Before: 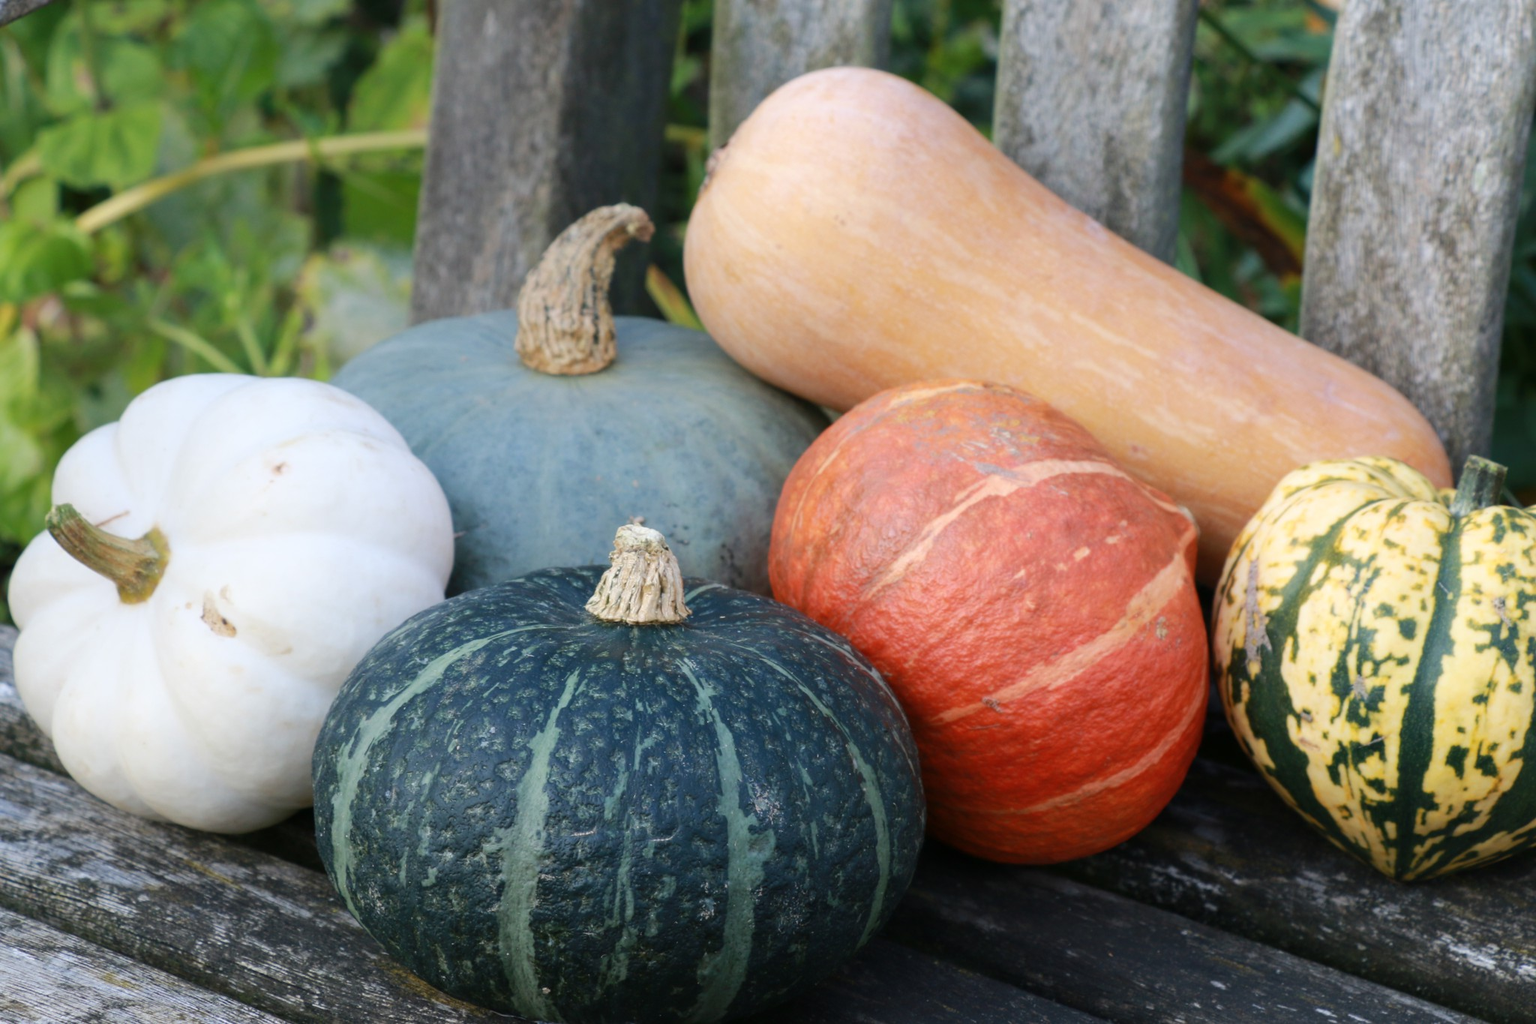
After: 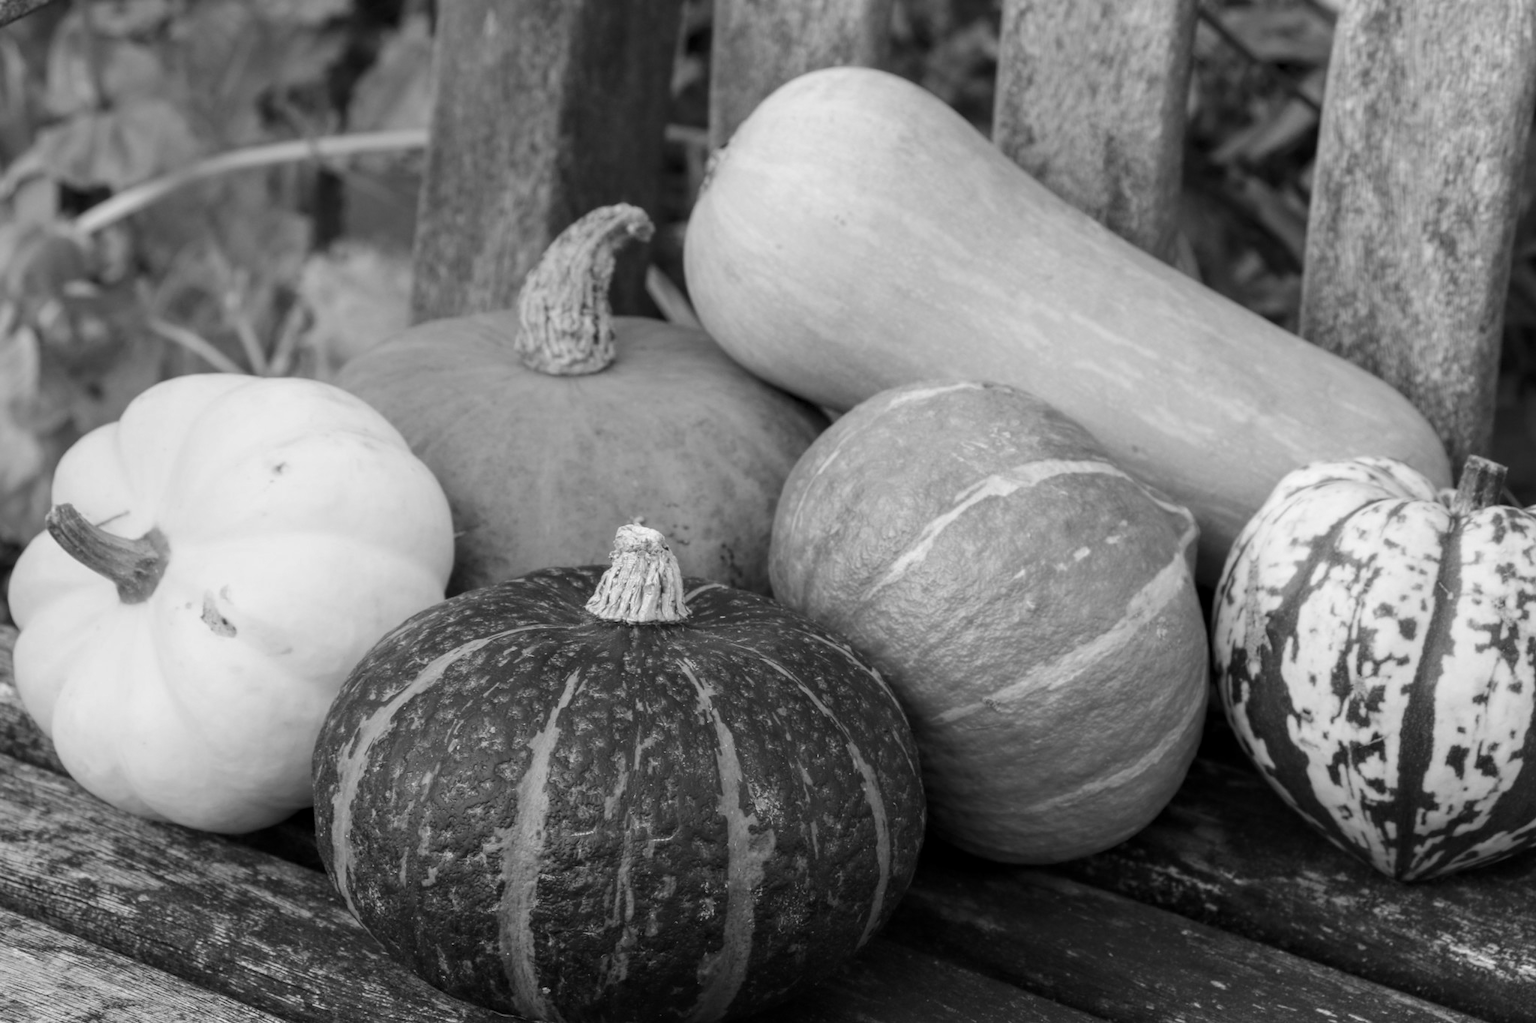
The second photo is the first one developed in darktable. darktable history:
monochrome: a 73.58, b 64.21
local contrast: on, module defaults
